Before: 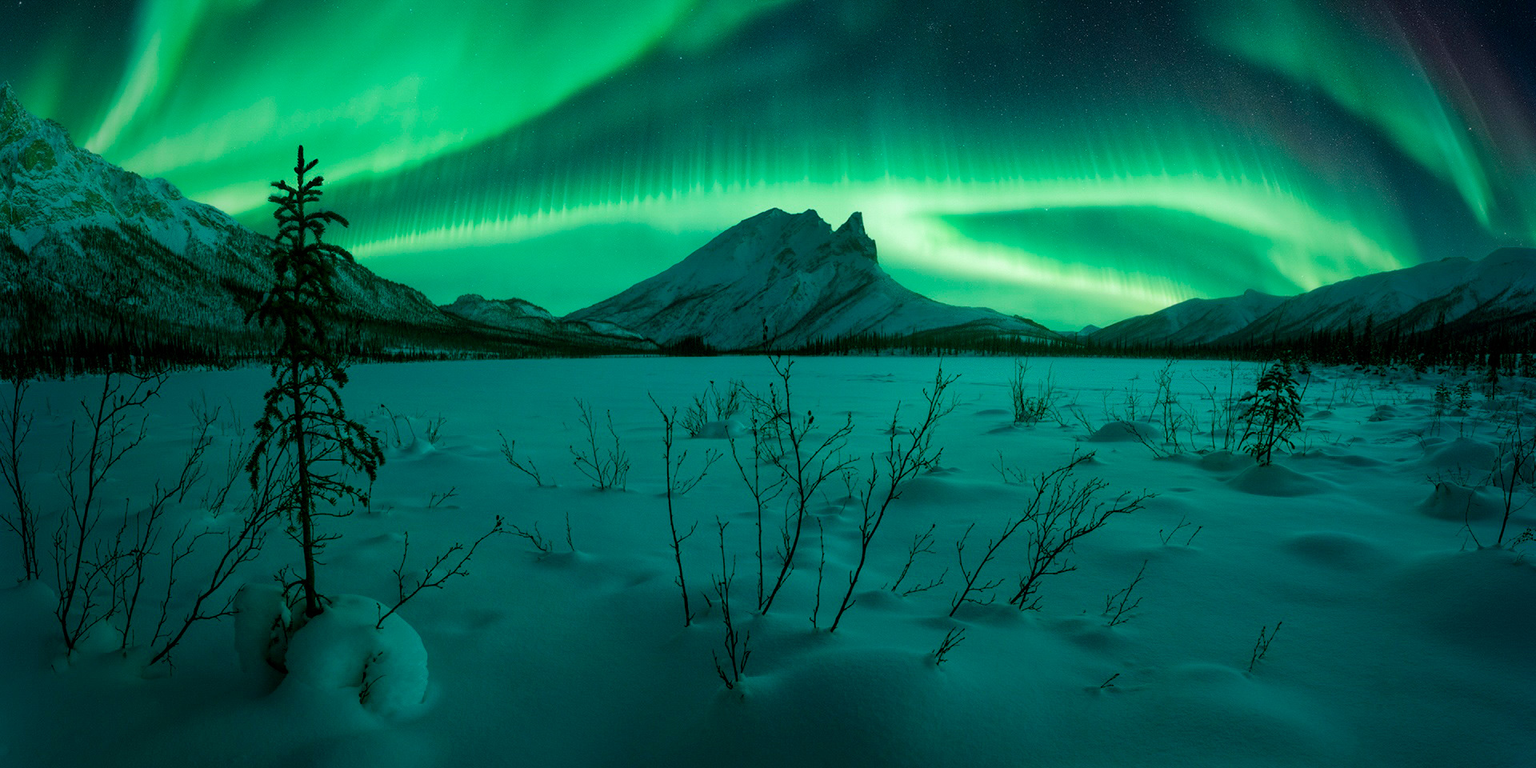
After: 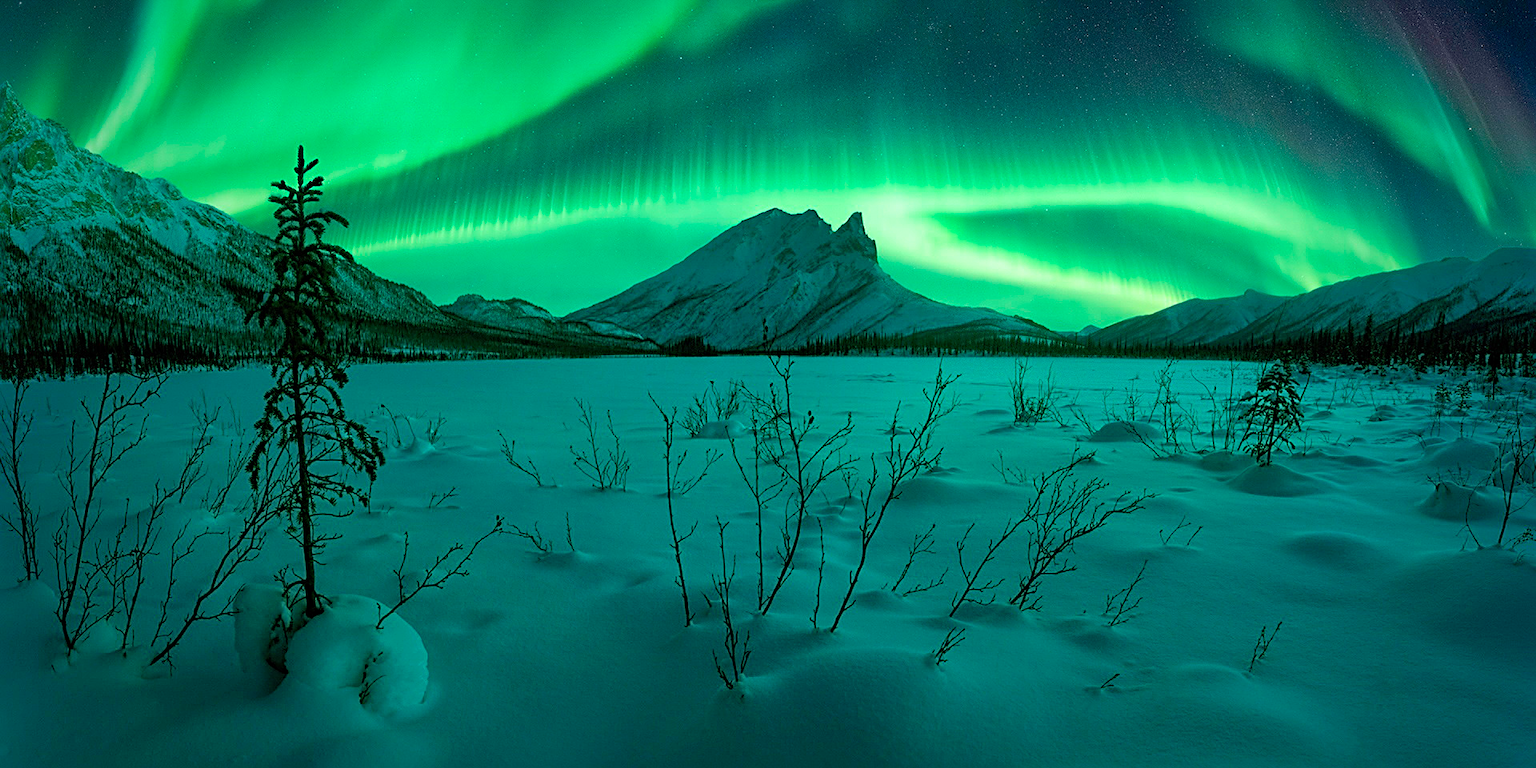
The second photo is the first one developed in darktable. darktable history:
color balance rgb: perceptual saturation grading › global saturation 0.057%, global vibrance 20%
sharpen: radius 3.117
shadows and highlights: on, module defaults
base curve: curves: ch0 [(0, 0) (0.688, 0.865) (1, 1)]
